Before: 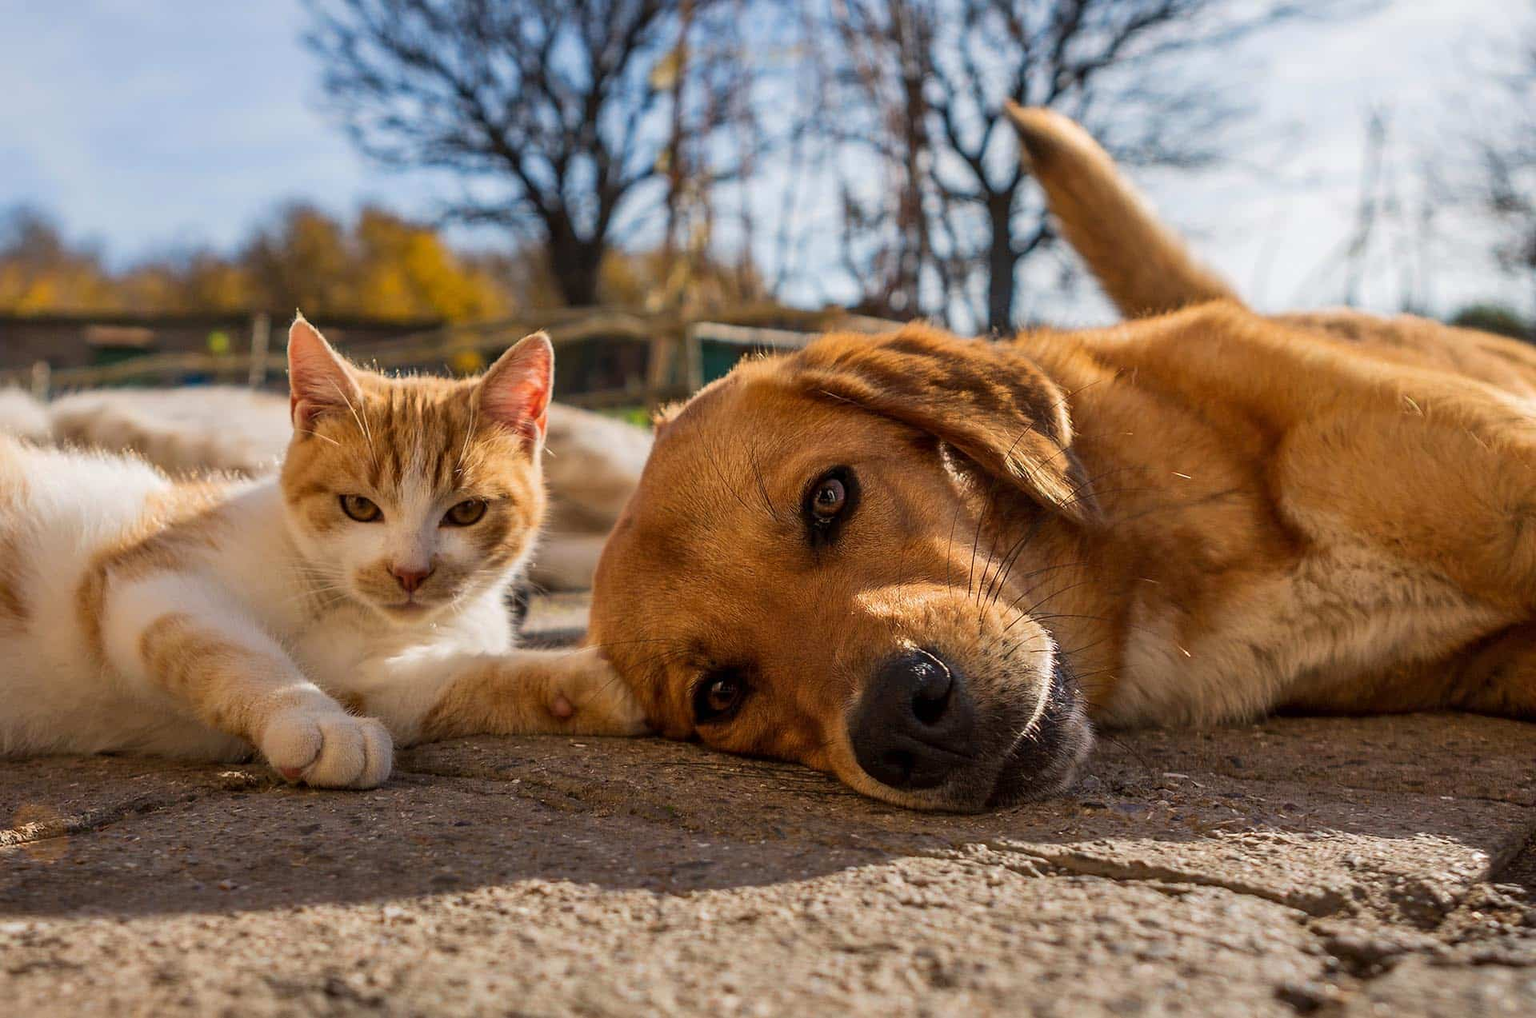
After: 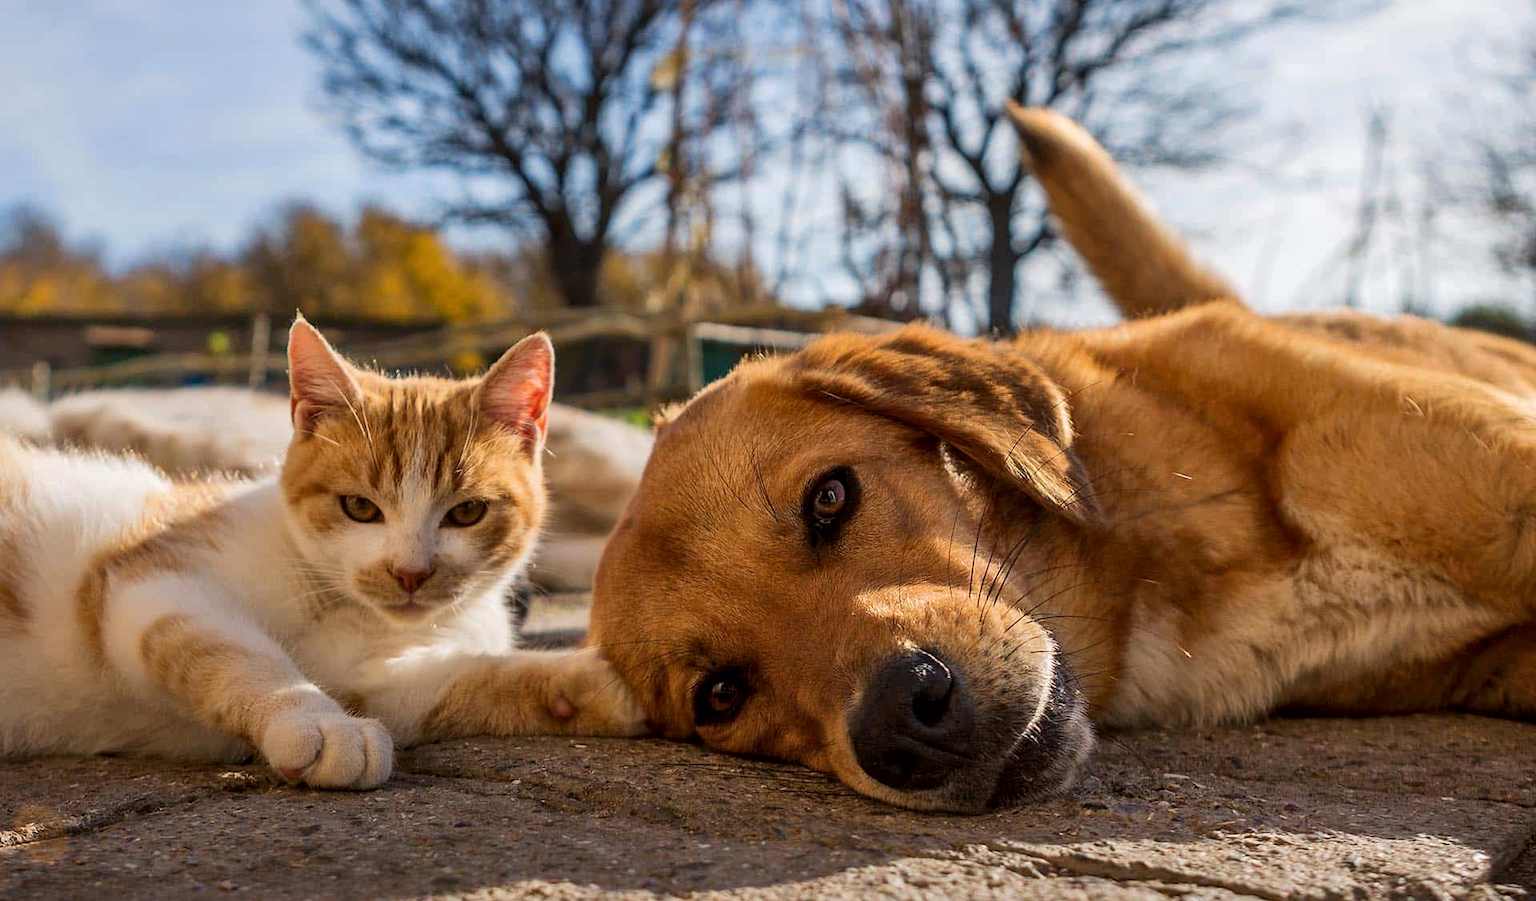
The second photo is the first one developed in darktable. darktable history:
local contrast: mode bilateral grid, contrast 20, coarseness 50, detail 120%, midtone range 0.2
crop and rotate: top 0%, bottom 11.49%
